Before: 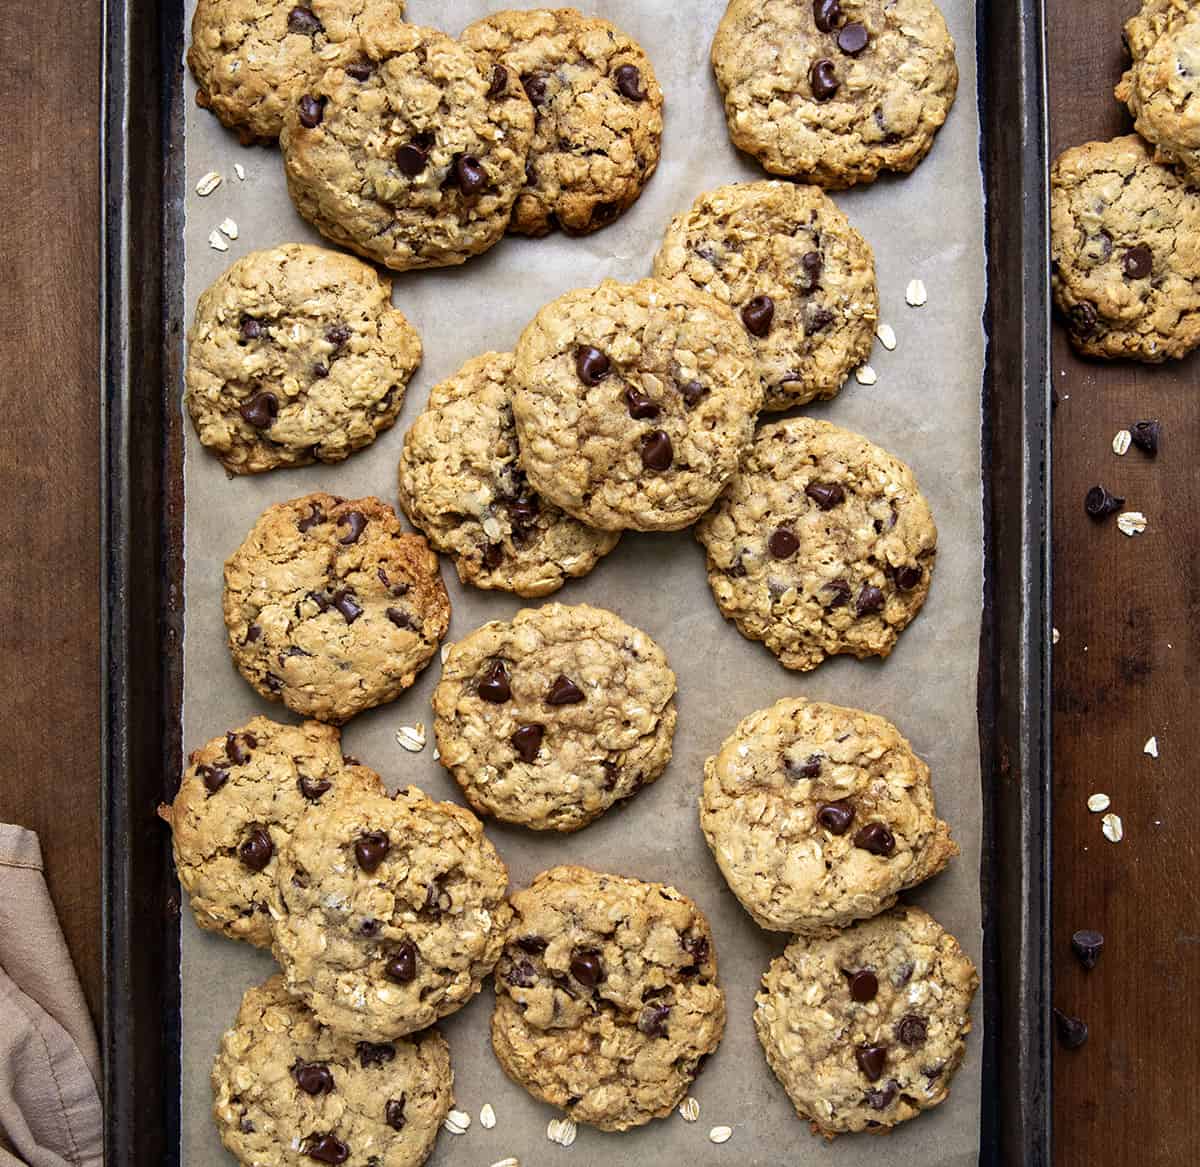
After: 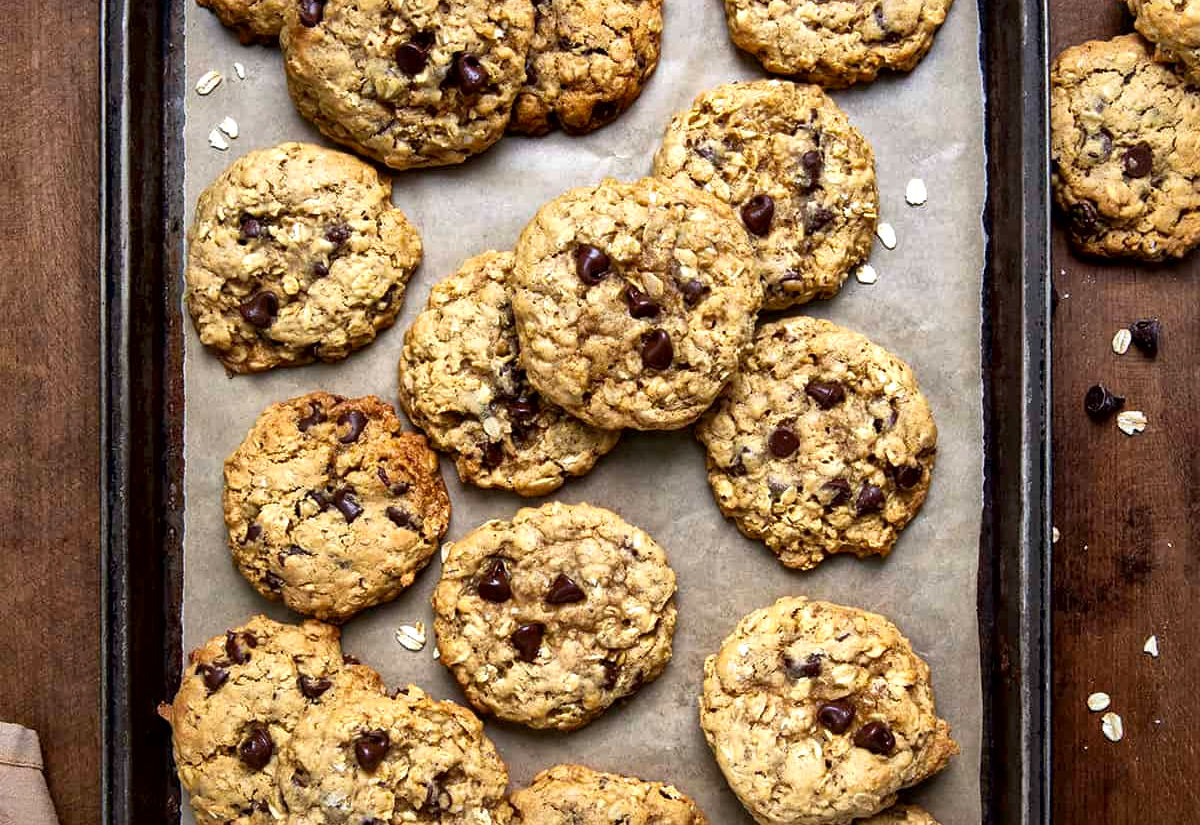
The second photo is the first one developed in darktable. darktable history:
crop and rotate: top 8.724%, bottom 20.511%
local contrast: mode bilateral grid, contrast 20, coarseness 50, detail 178%, midtone range 0.2
tone equalizer: on, module defaults
